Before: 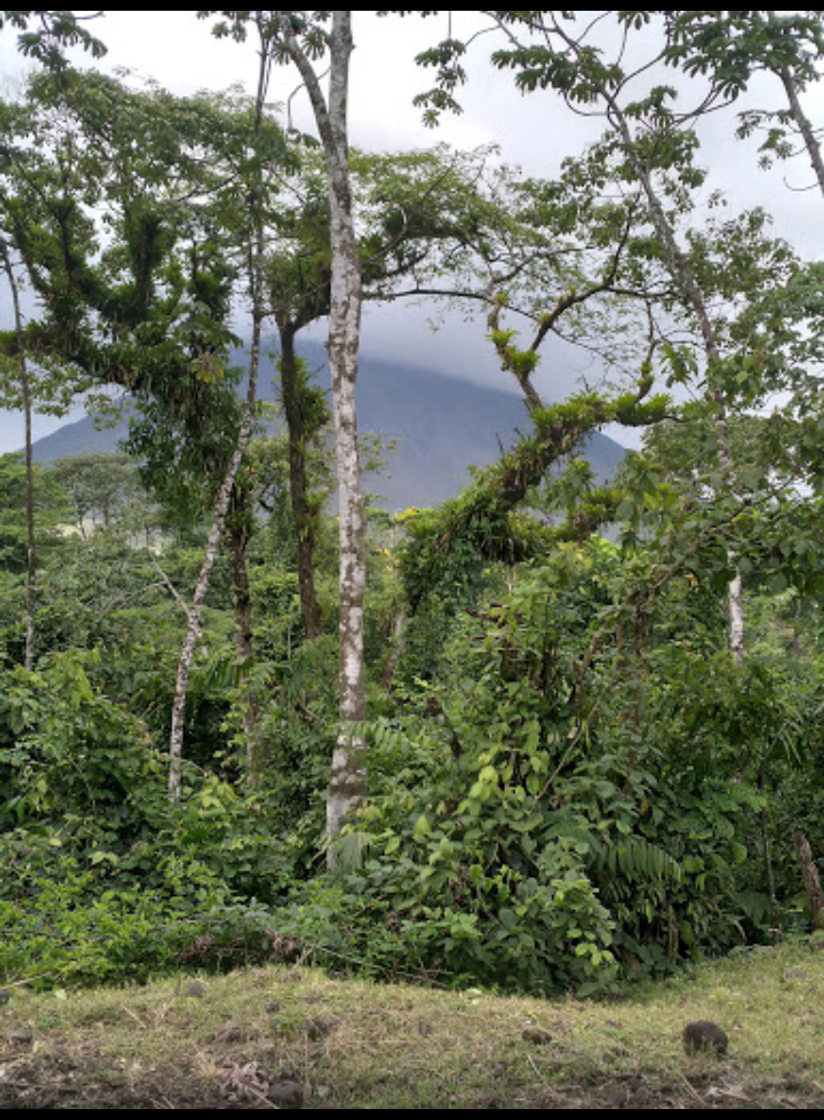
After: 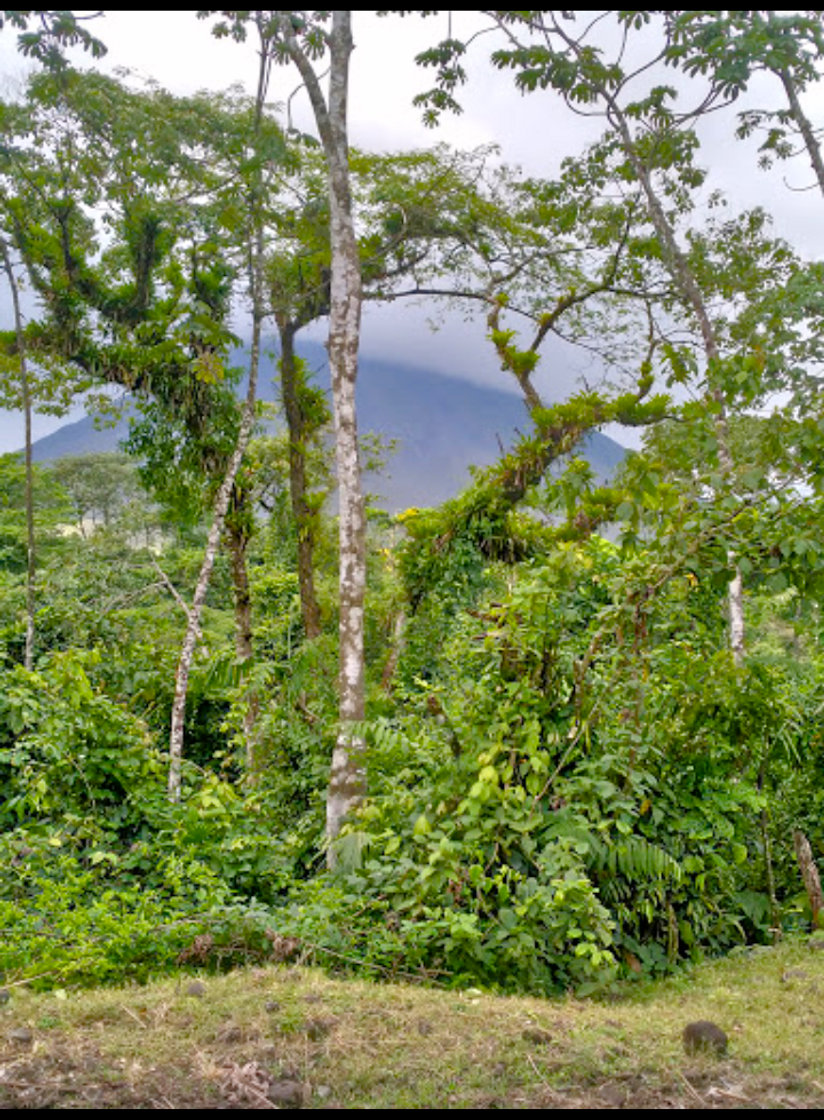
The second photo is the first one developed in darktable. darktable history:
color balance rgb: highlights gain › chroma 0.292%, highlights gain › hue 331.18°, linear chroma grading › global chroma 15.558%, perceptual saturation grading › global saturation 20%, perceptual saturation grading › highlights -25.643%, perceptual saturation grading › shadows 49.411%, global vibrance 9.651%
tone equalizer: -7 EV 0.142 EV, -6 EV 0.59 EV, -5 EV 1.16 EV, -4 EV 1.34 EV, -3 EV 1.13 EV, -2 EV 0.6 EV, -1 EV 0.146 EV
